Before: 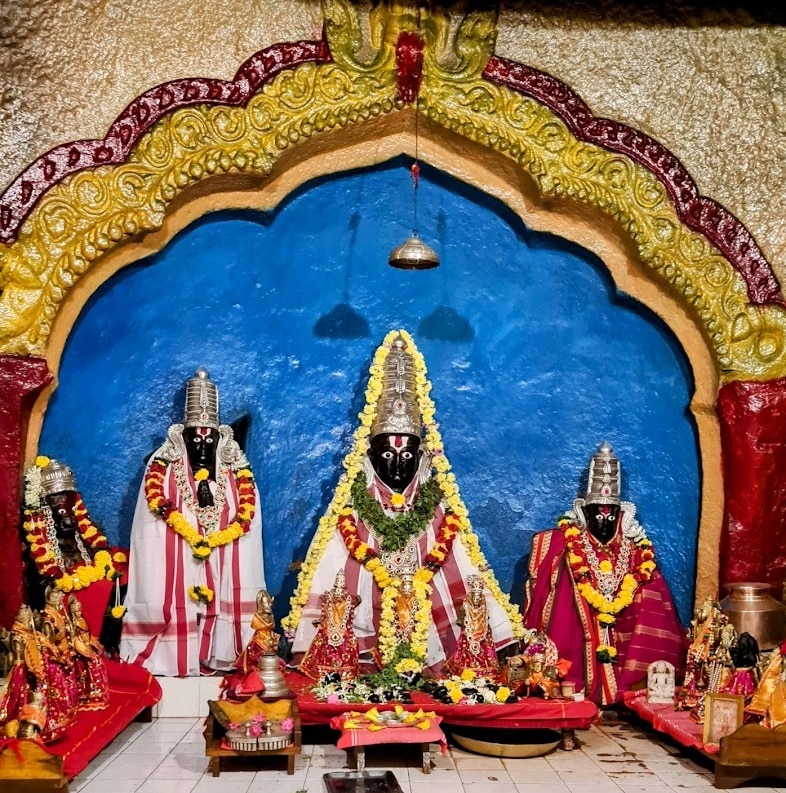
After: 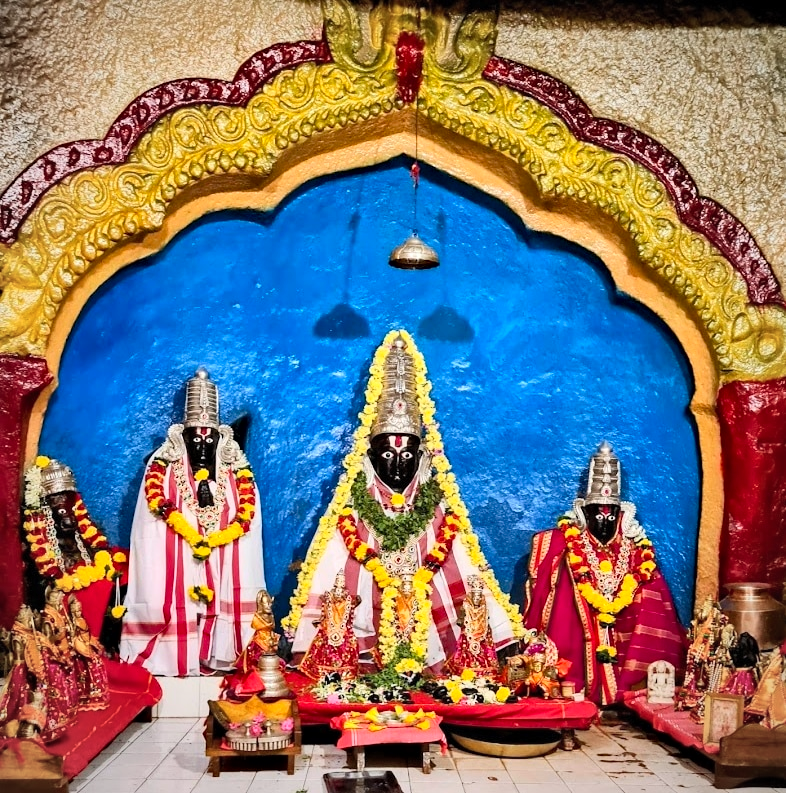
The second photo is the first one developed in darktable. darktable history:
vignetting: fall-off radius 82.08%
haze removal: compatibility mode true, adaptive false
contrast brightness saturation: contrast 0.197, brightness 0.161, saturation 0.224
